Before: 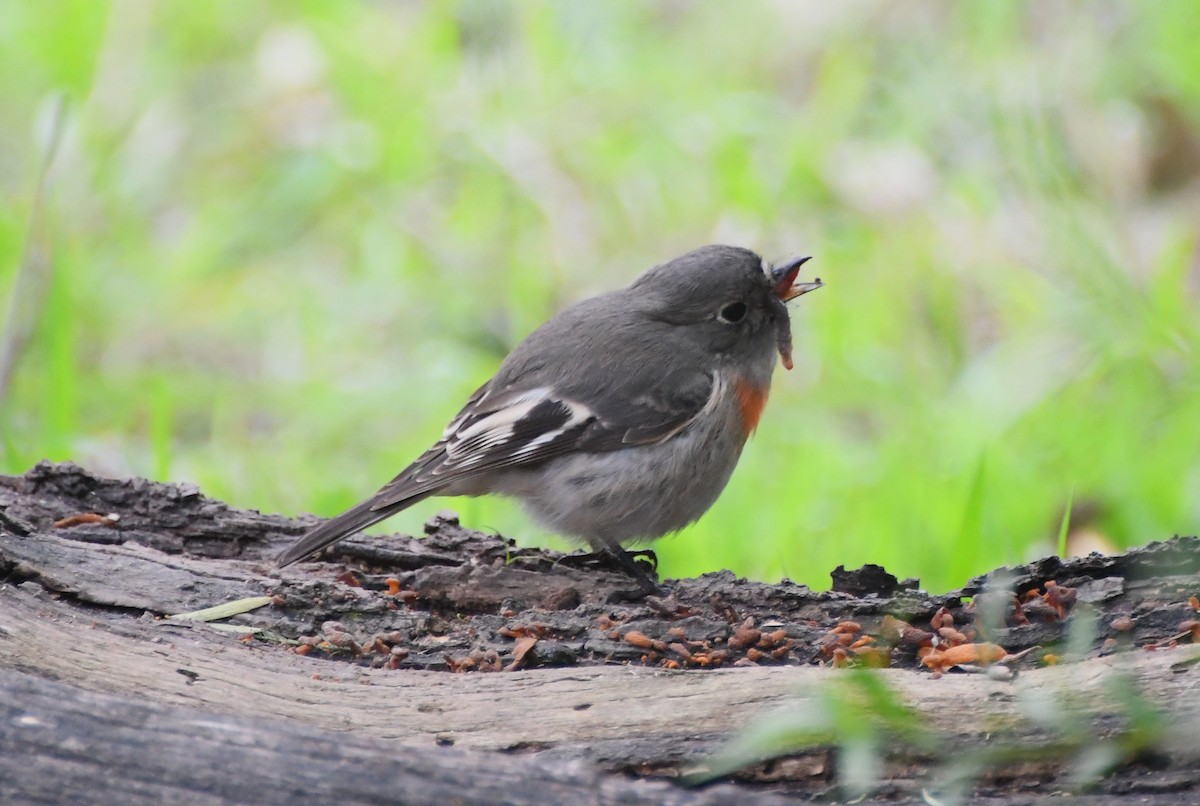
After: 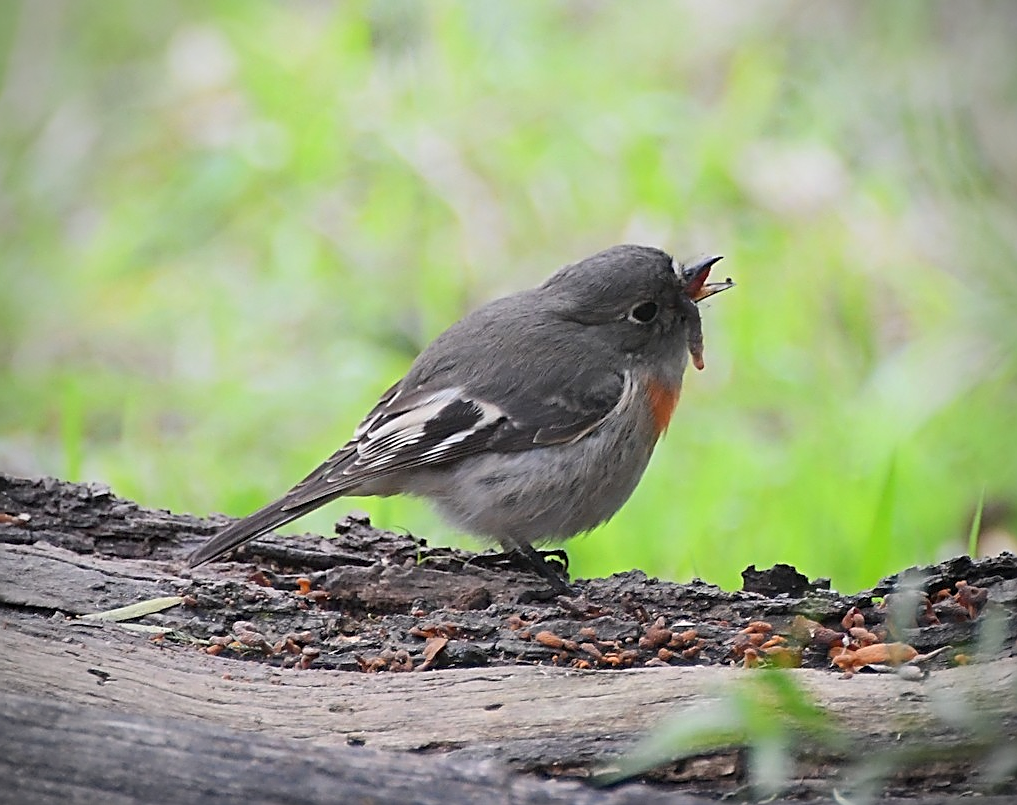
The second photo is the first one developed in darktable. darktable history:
vignetting: on, module defaults
crop: left 7.458%, right 7.789%
sharpen: amount 1.011
